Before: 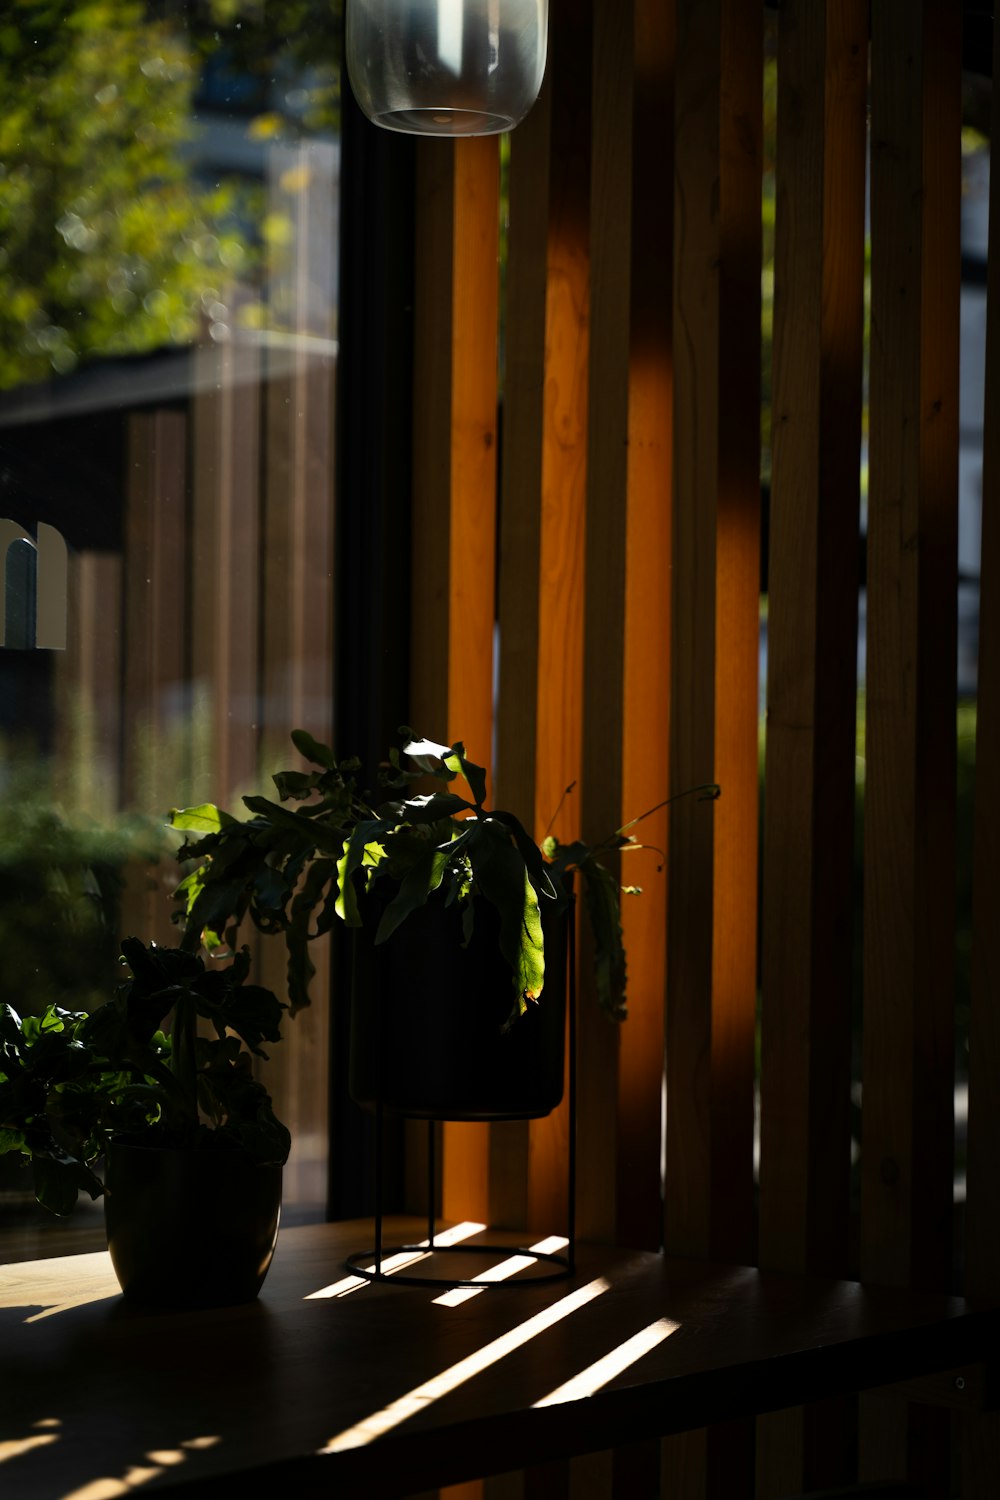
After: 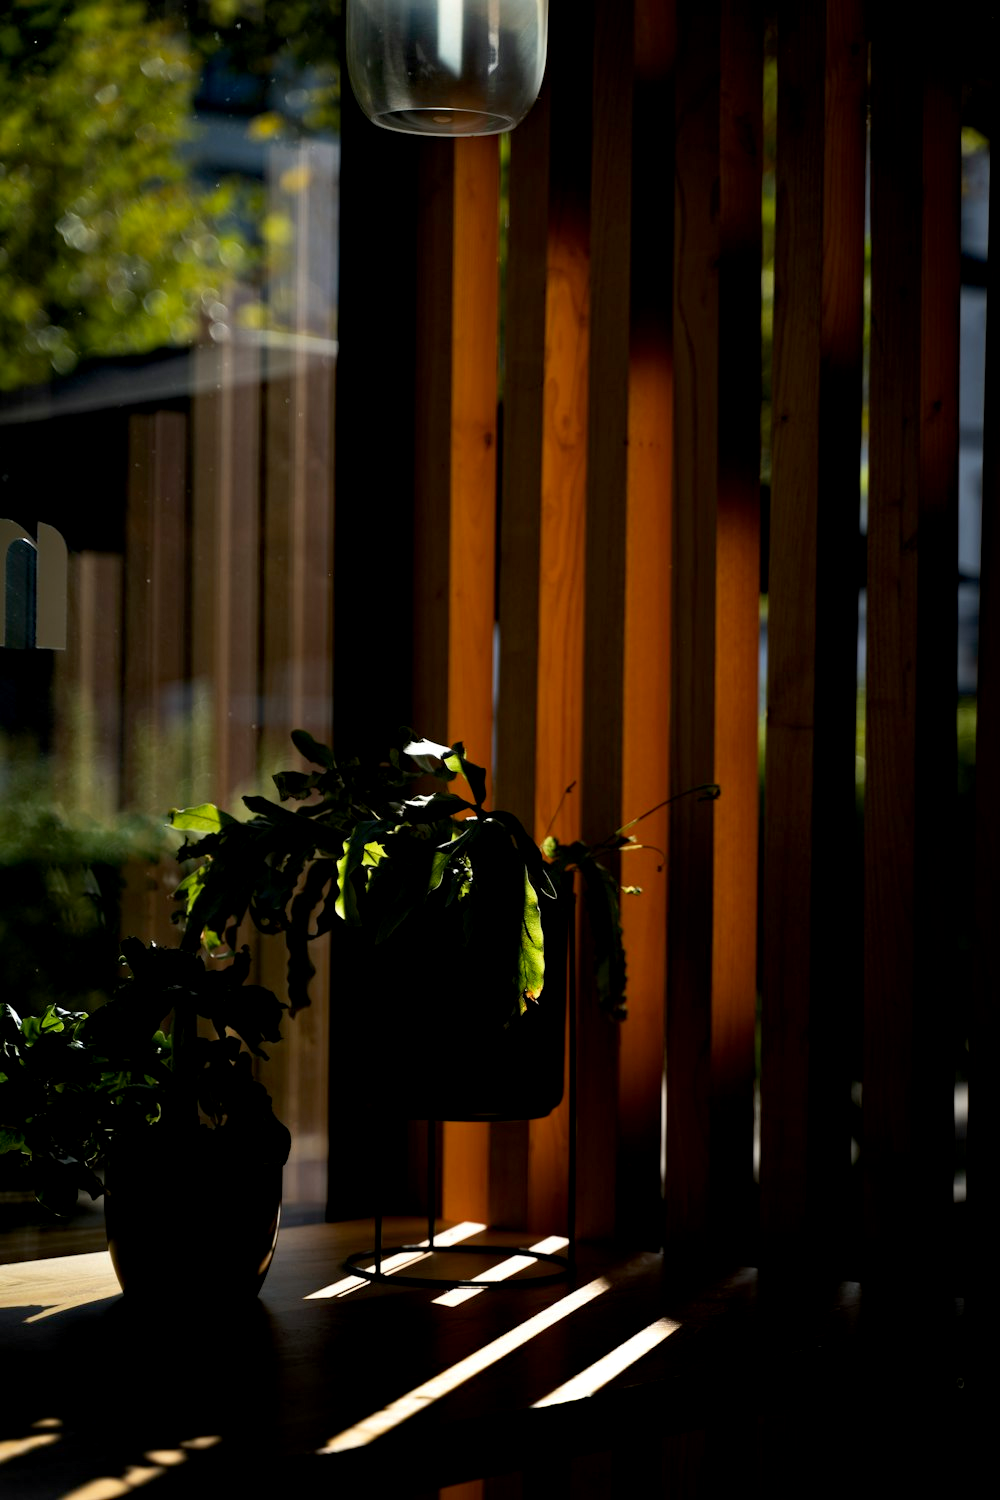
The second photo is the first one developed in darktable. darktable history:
haze removal: compatibility mode true, adaptive false
exposure: black level correction 0.005, exposure 0.014 EV, compensate highlight preservation false
